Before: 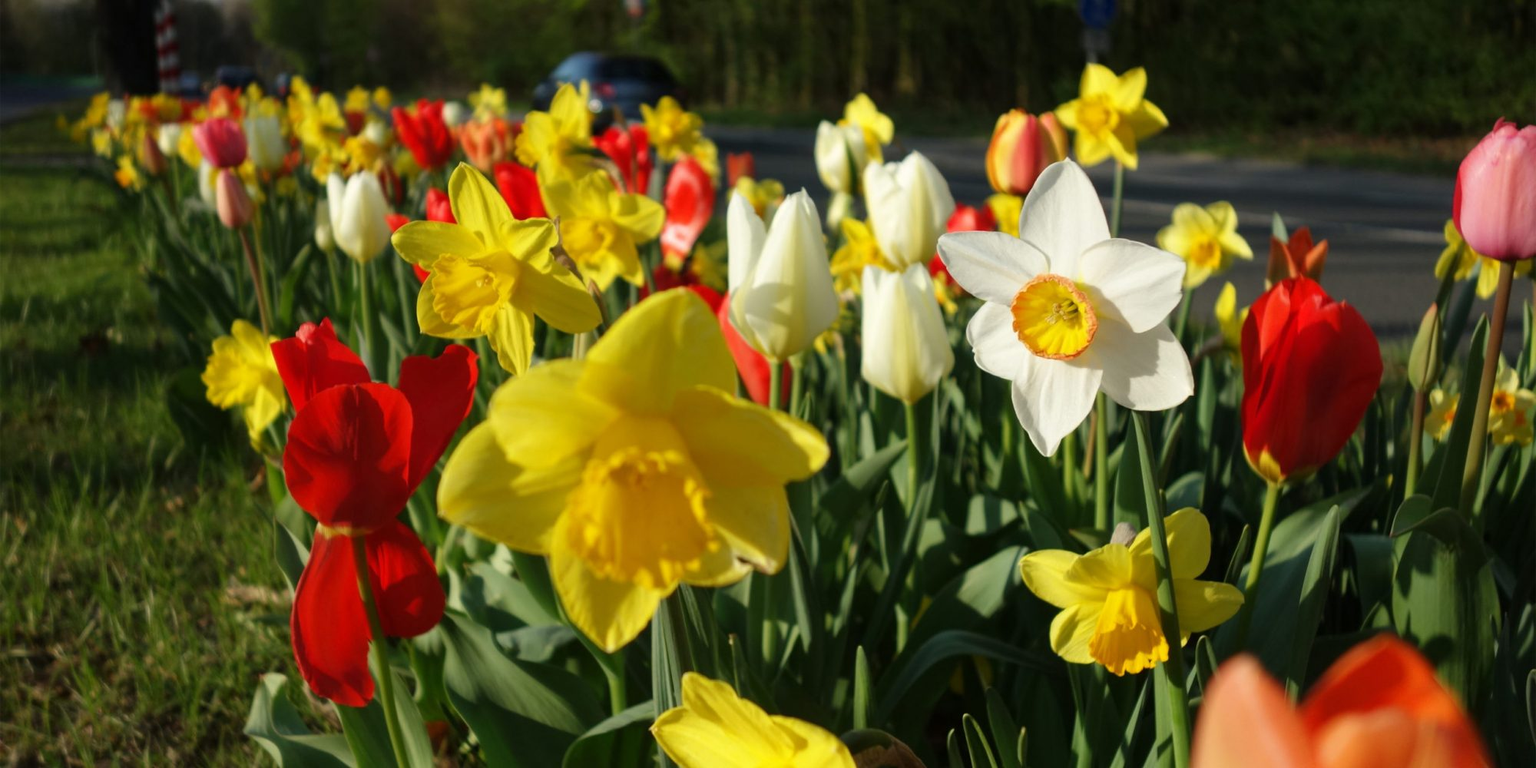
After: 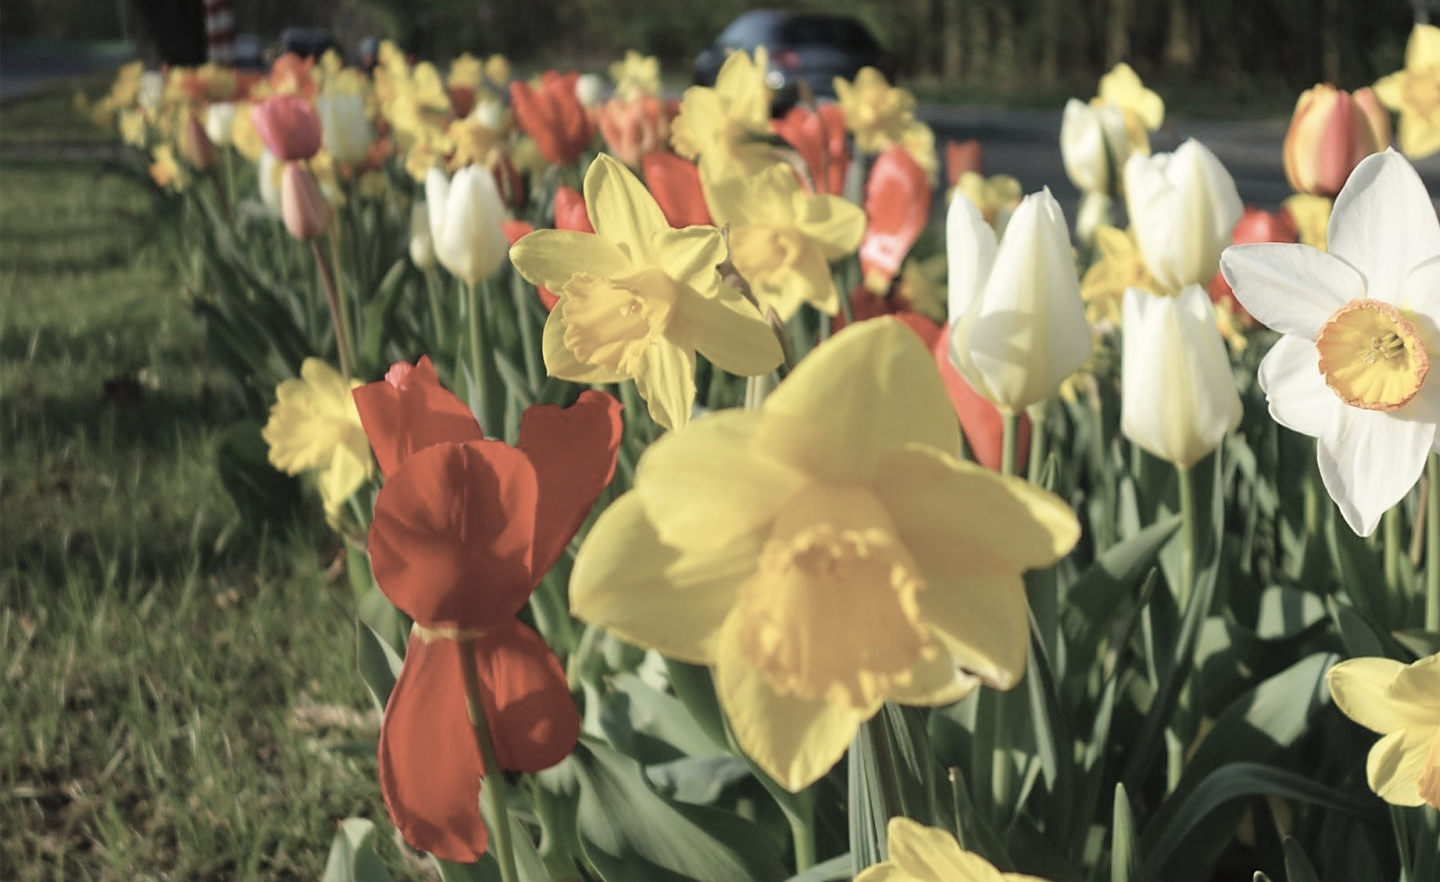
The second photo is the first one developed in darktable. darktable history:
crop: top 5.803%, right 27.864%, bottom 5.804%
velvia: strength 15%
sharpen: radius 1.864, amount 0.398, threshold 1.271
exposure: compensate highlight preservation false
contrast brightness saturation: brightness 0.18, saturation -0.5
